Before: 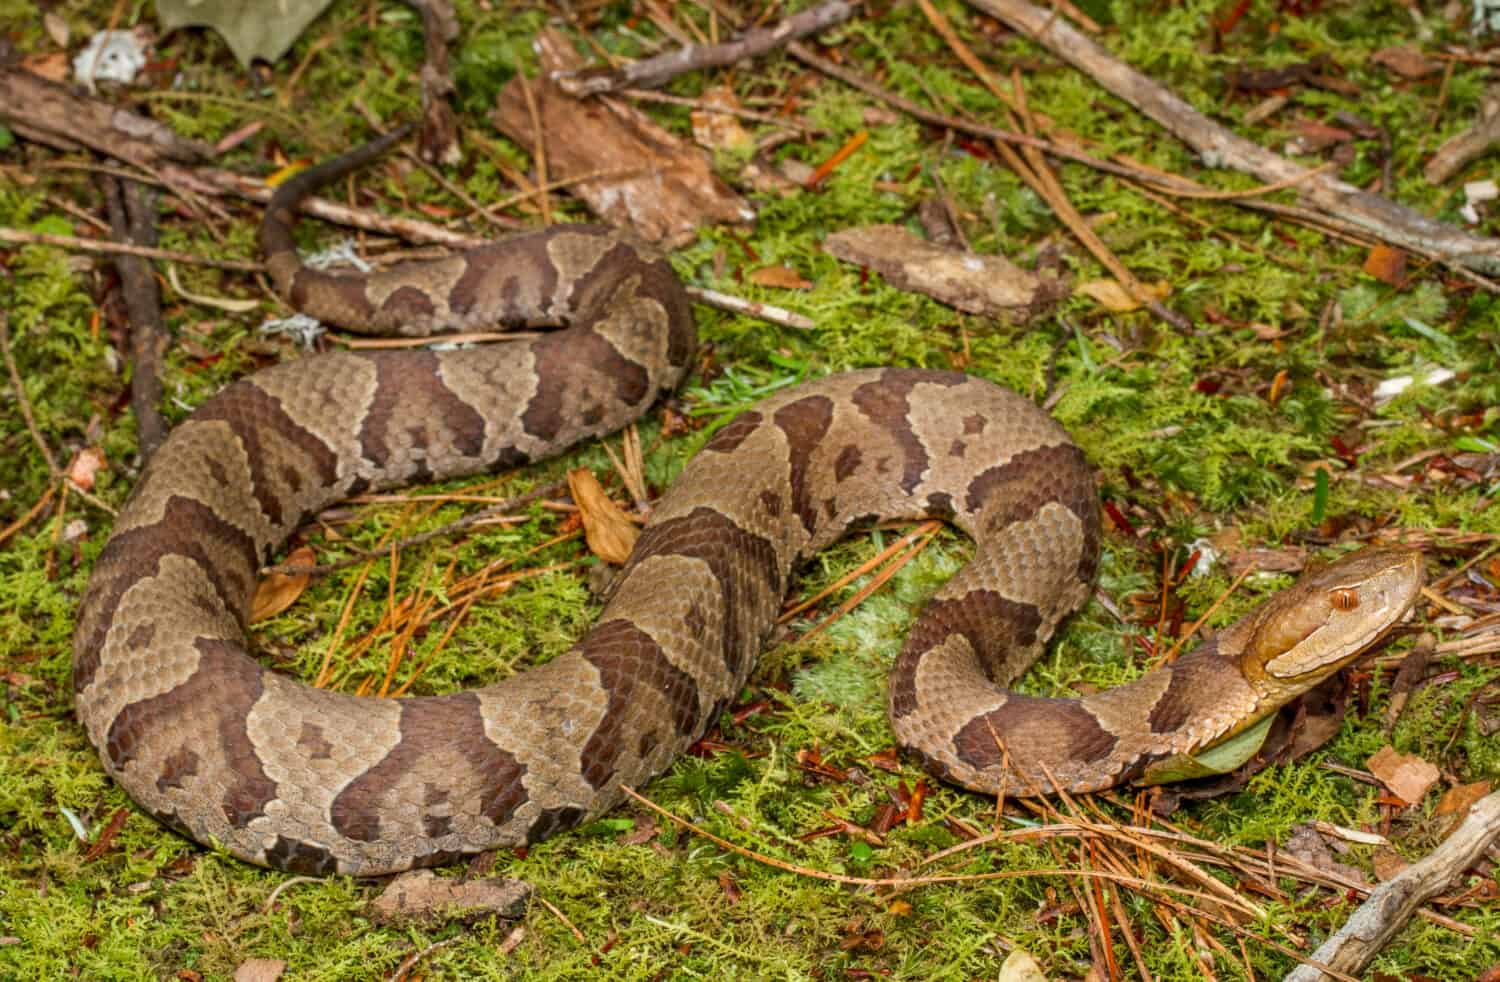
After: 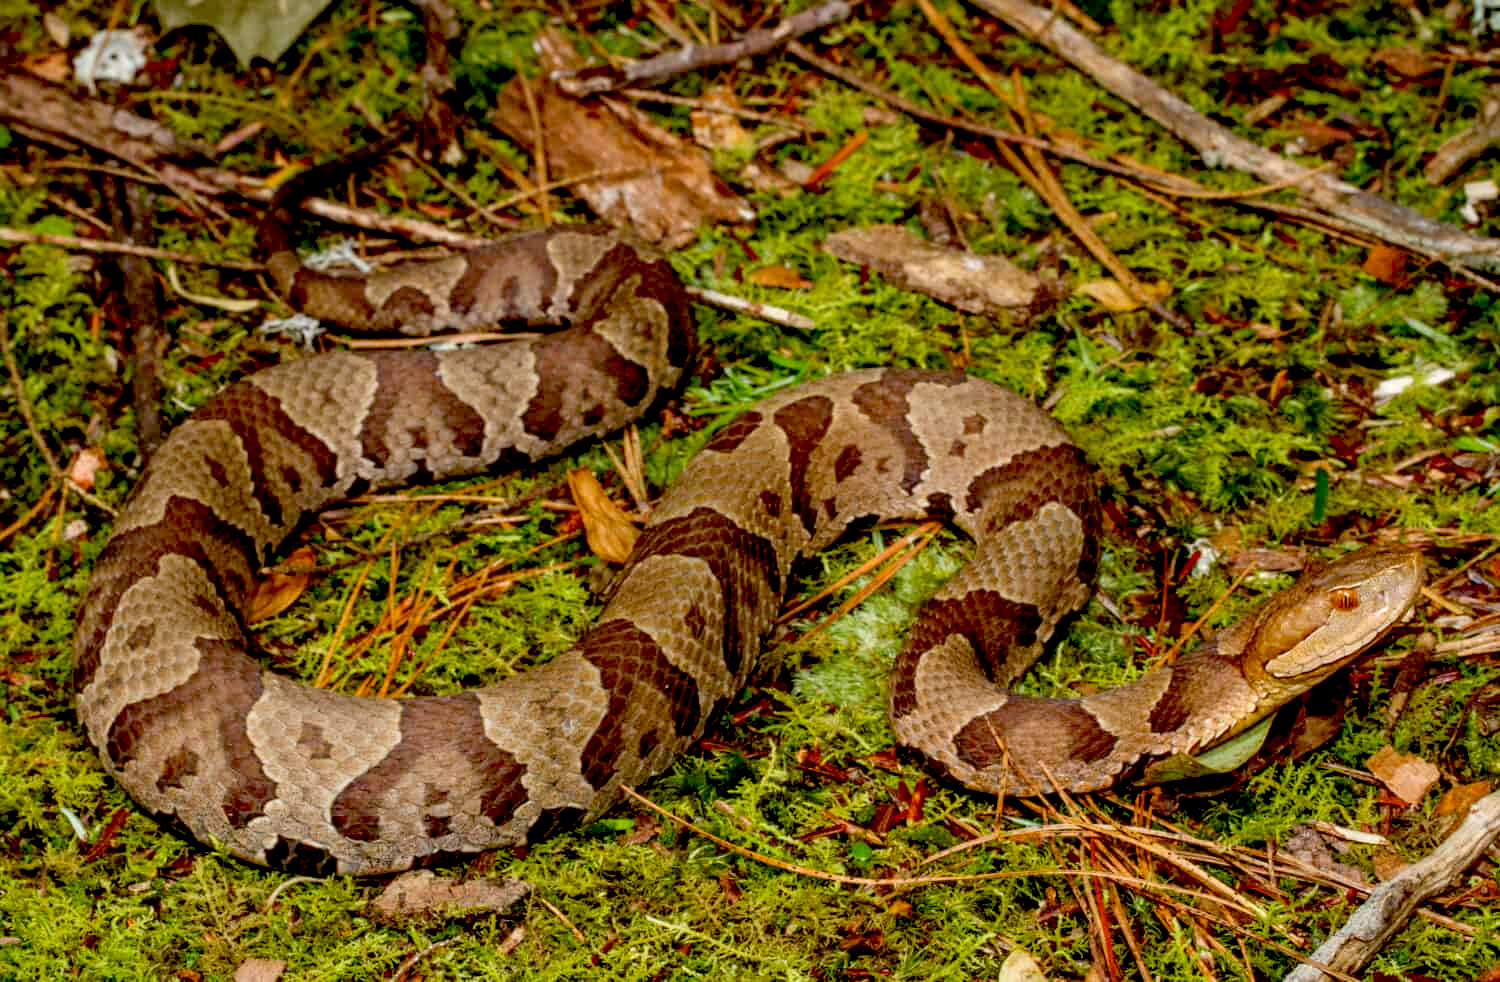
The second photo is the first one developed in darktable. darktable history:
exposure: black level correction 0.048, exposure 0.013 EV, compensate highlight preservation false
